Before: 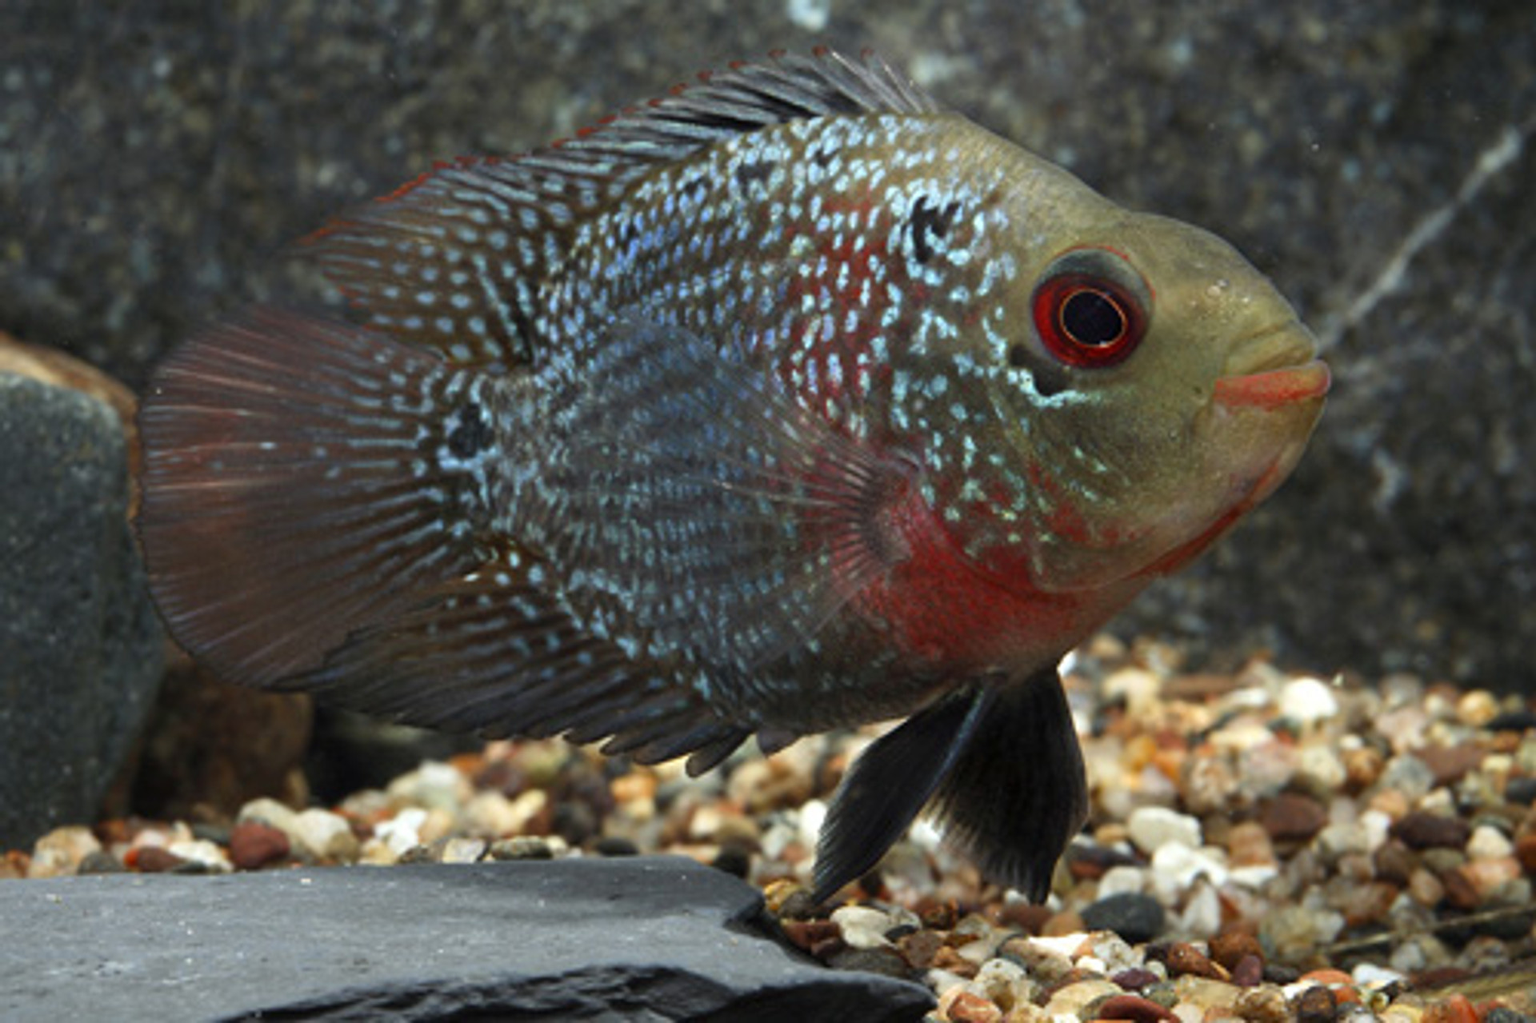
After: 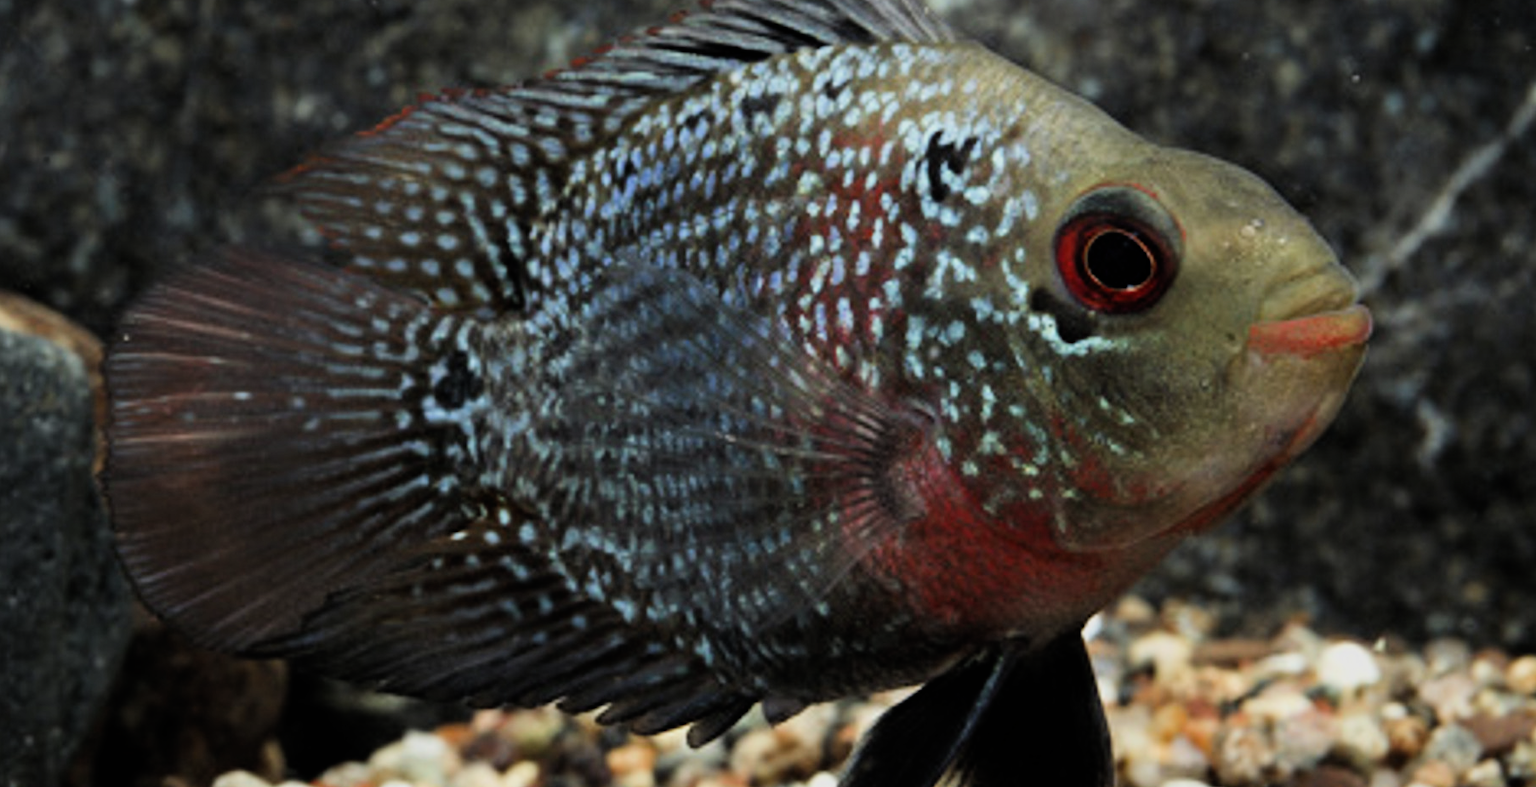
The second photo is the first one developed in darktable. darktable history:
filmic rgb: black relative exposure -7.65 EV, white relative exposure 4.56 EV, threshold 3.04 EV, hardness 3.61, contrast 1.238, add noise in highlights 0, color science v3 (2019), use custom middle-gray values true, contrast in highlights soft, enable highlight reconstruction true
crop: left 2.633%, top 7.219%, right 3.261%, bottom 20.341%
